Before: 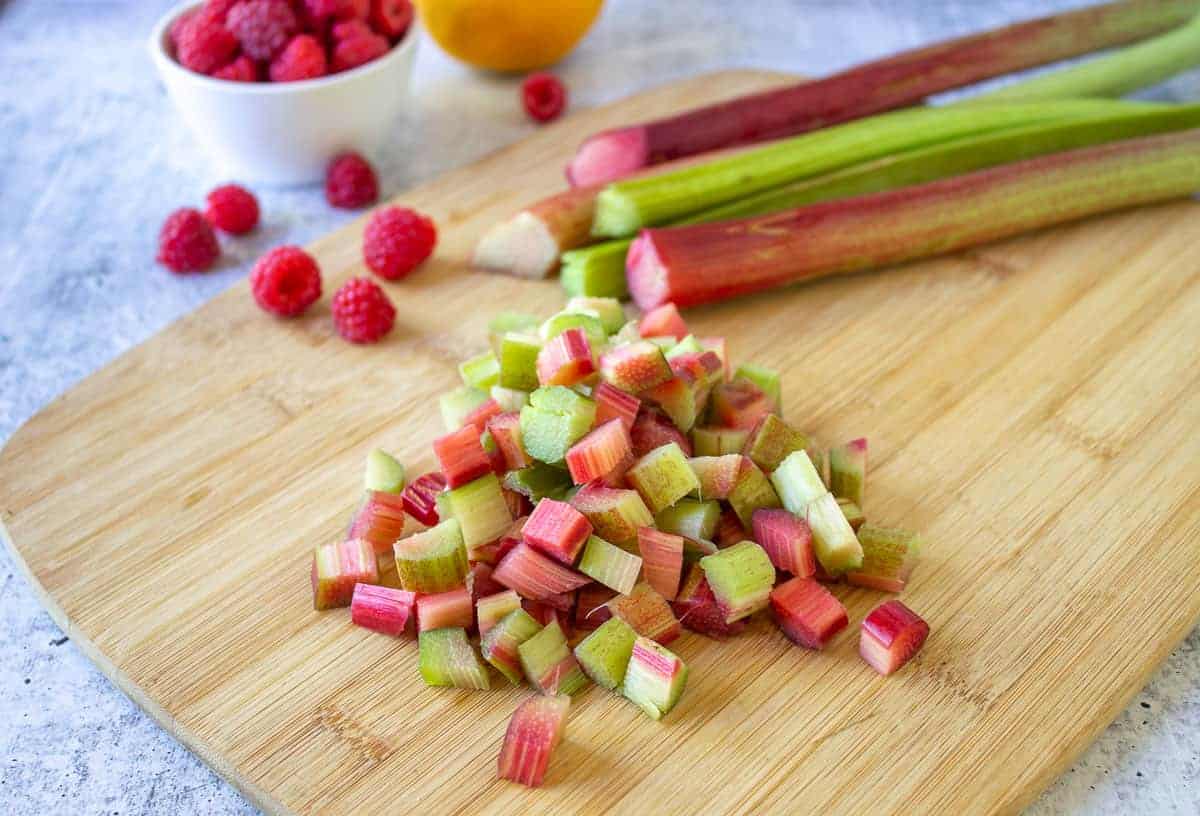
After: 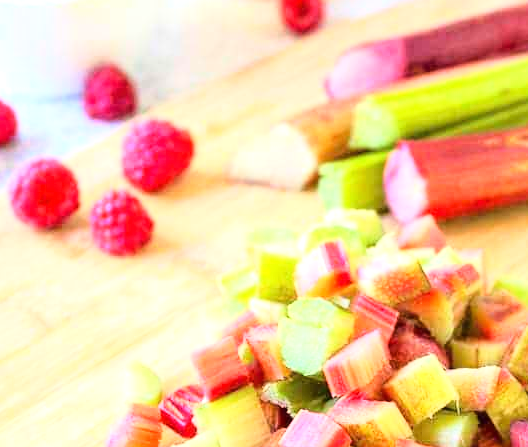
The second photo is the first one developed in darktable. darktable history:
base curve: curves: ch0 [(0, 0) (0.028, 0.03) (0.121, 0.232) (0.46, 0.748) (0.859, 0.968) (1, 1)]
exposure: black level correction 0, exposure 0.7 EV, compensate exposure bias true, compensate highlight preservation false
crop: left 20.248%, top 10.86%, right 35.675%, bottom 34.321%
